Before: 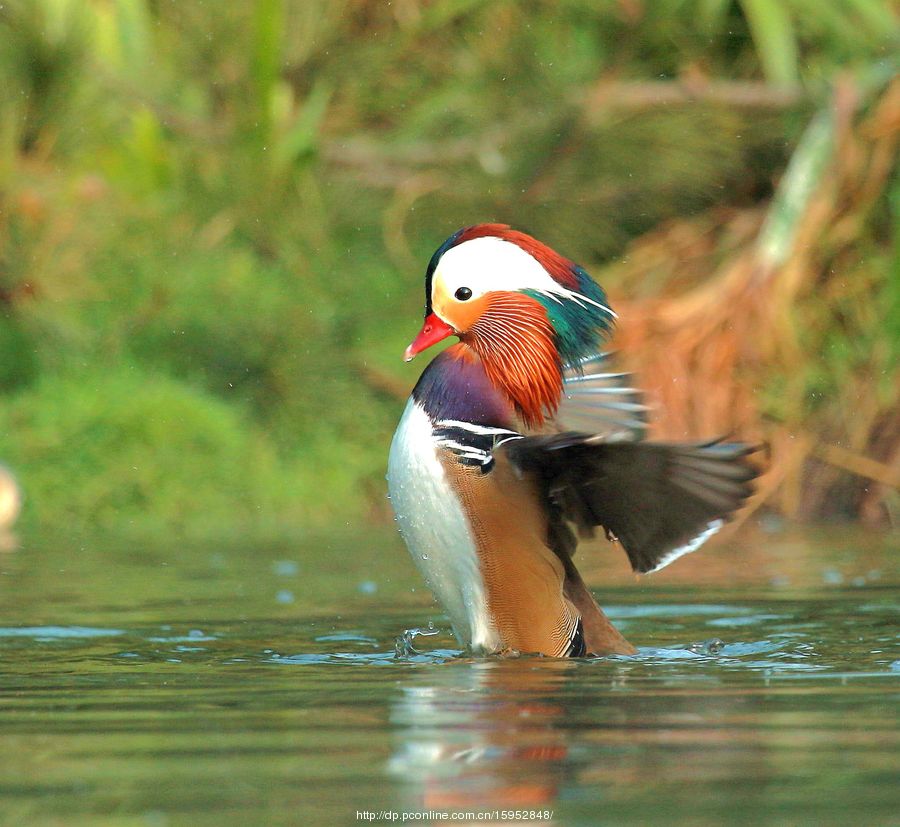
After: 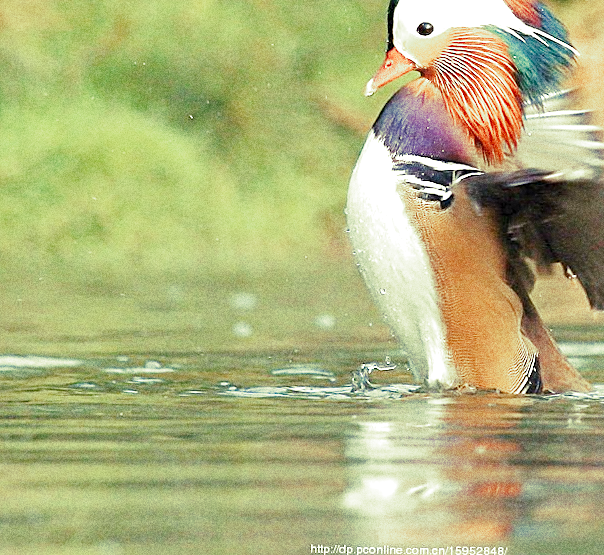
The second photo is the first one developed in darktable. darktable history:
exposure: black level correction 0.001, exposure 0.5 EV, compensate exposure bias true, compensate highlight preservation false
grain: coarseness 0.09 ISO, strength 40%
split-toning: shadows › hue 290.82°, shadows › saturation 0.34, highlights › saturation 0.38, balance 0, compress 50%
tone curve: curves: ch0 [(0, 0) (0.003, 0.004) (0.011, 0.014) (0.025, 0.032) (0.044, 0.057) (0.069, 0.089) (0.1, 0.128) (0.136, 0.174) (0.177, 0.227) (0.224, 0.287) (0.277, 0.354) (0.335, 0.427) (0.399, 0.507) (0.468, 0.582) (0.543, 0.653) (0.623, 0.726) (0.709, 0.799) (0.801, 0.876) (0.898, 0.937) (1, 1)], preserve colors none
sharpen: on, module defaults
crop and rotate: angle -0.82°, left 3.85%, top 31.828%, right 27.992%
white balance: red 1.05, blue 1.072
